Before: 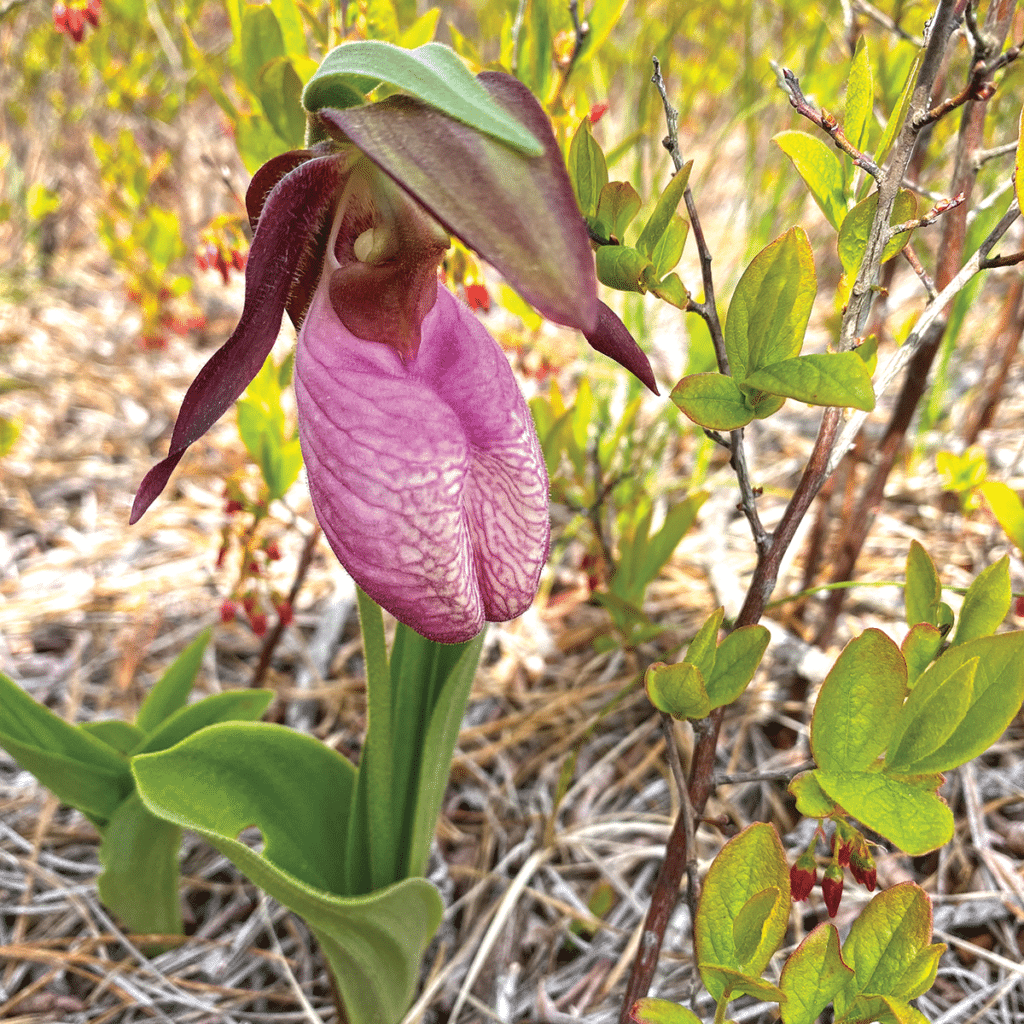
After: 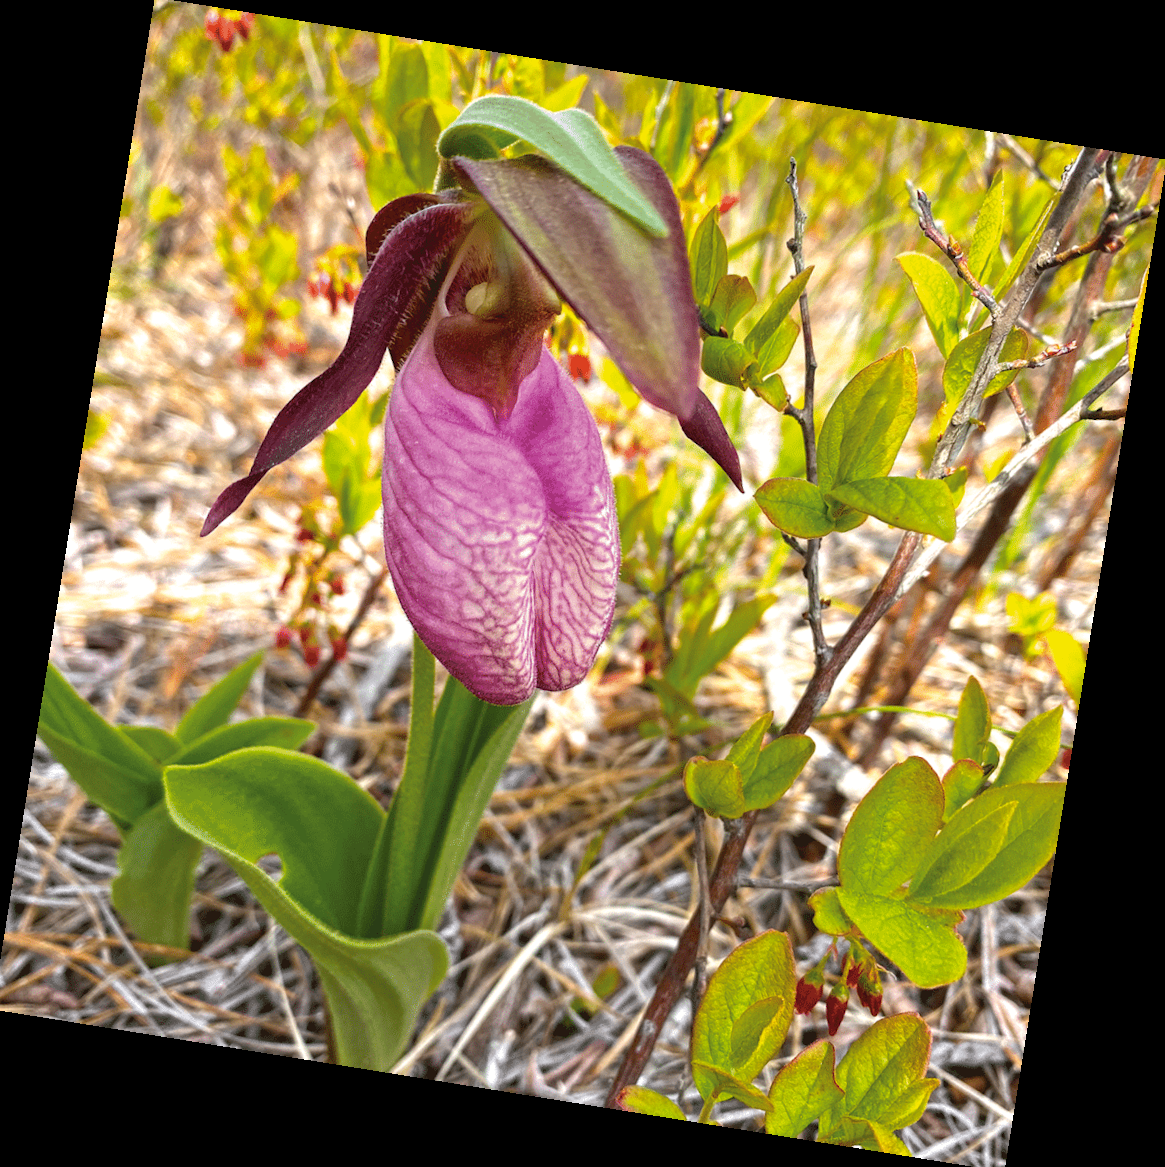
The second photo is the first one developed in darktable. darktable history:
crop and rotate: left 0.614%, top 0.179%, bottom 0.309%
color correction: saturation 0.8
color balance rgb: perceptual saturation grading › global saturation 40%, global vibrance 15%
rotate and perspective: rotation 9.12°, automatic cropping off
